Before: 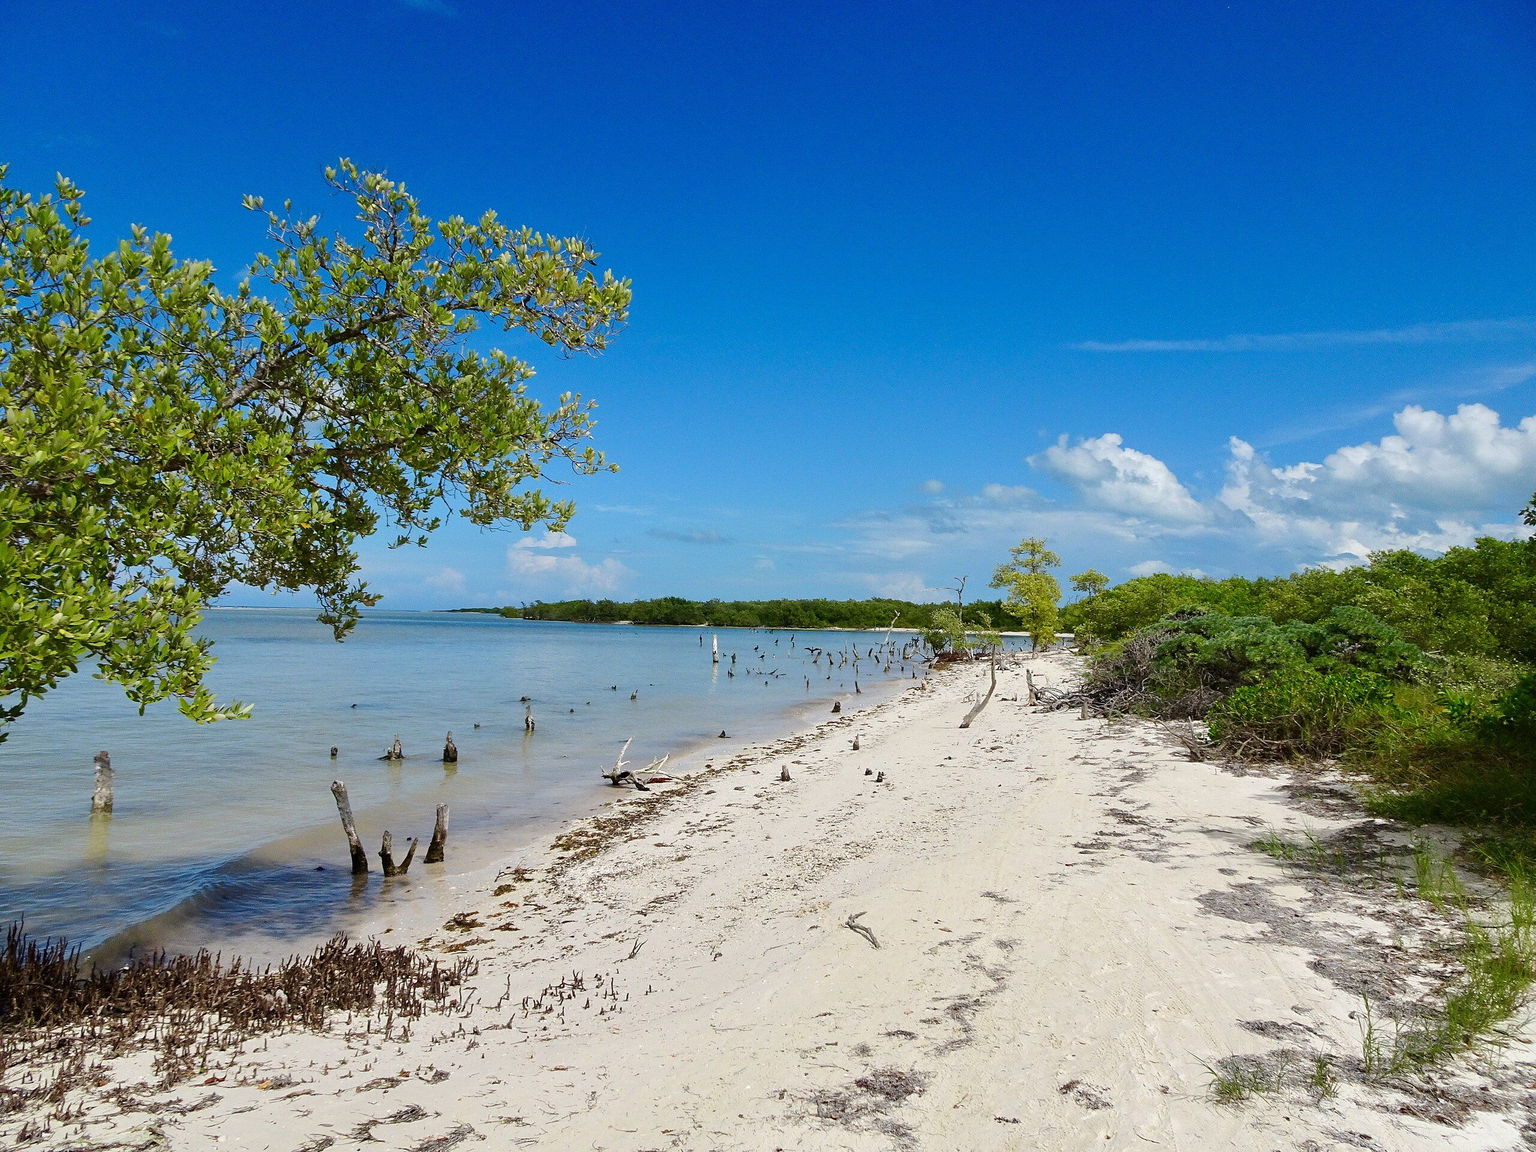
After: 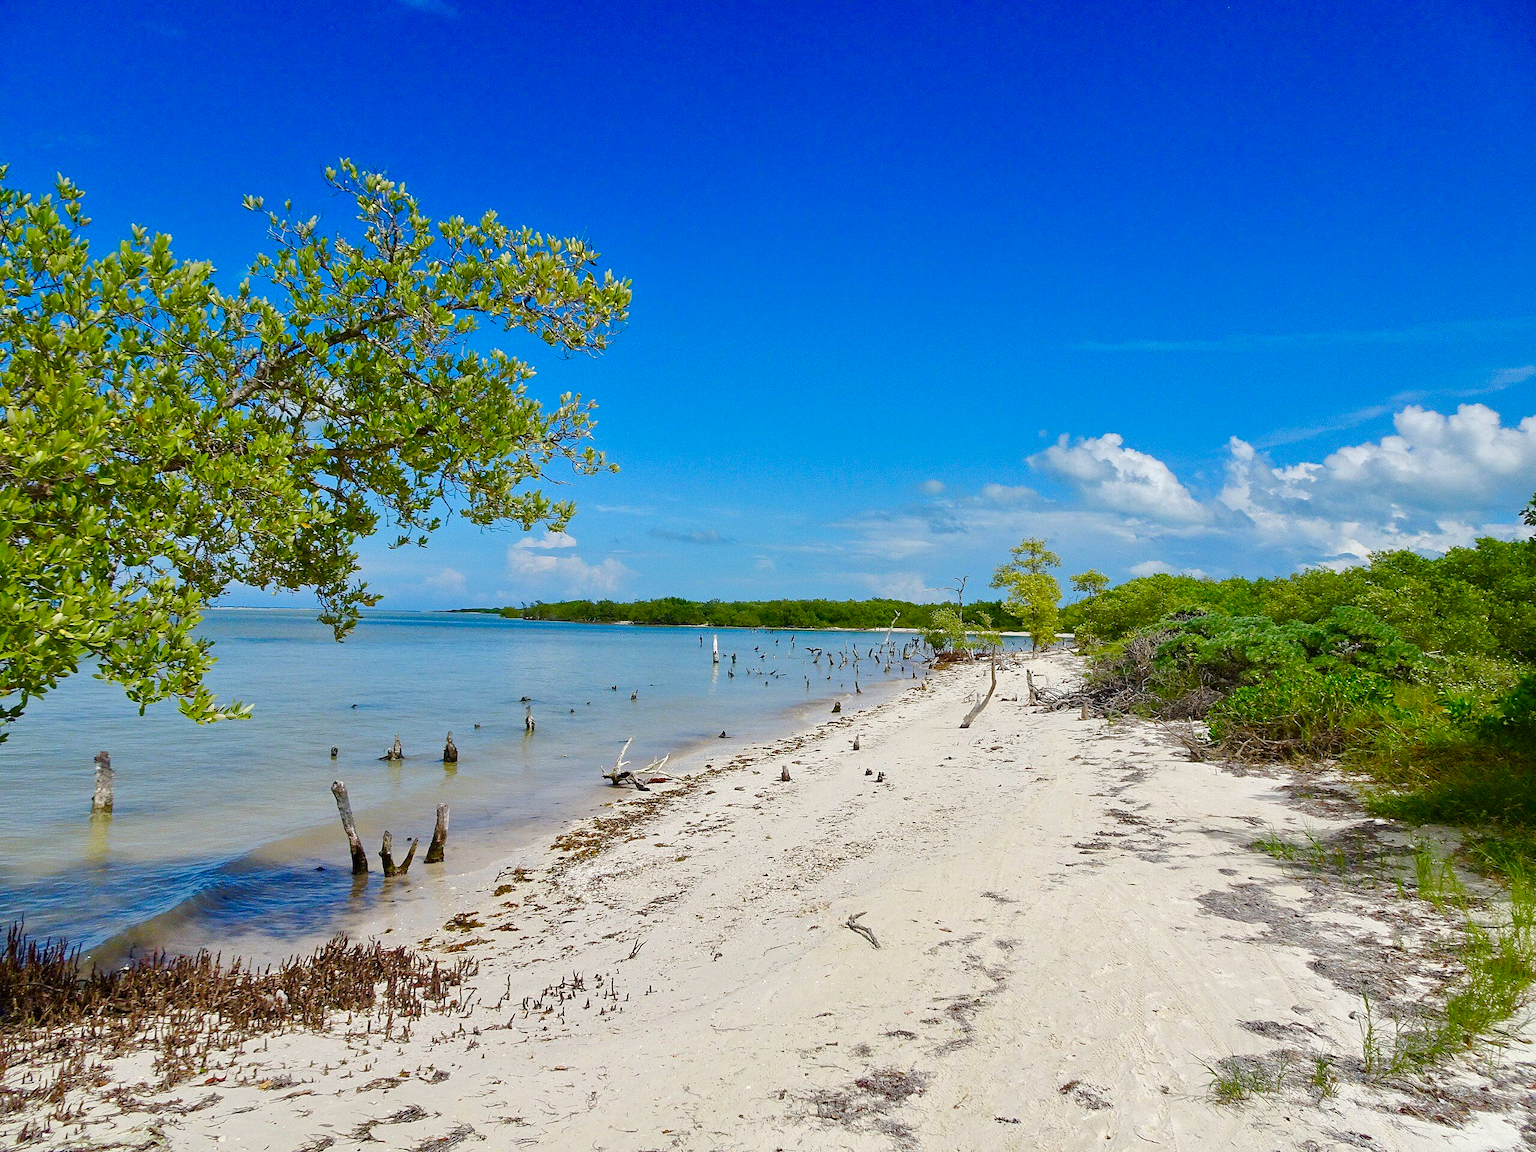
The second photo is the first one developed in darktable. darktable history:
tone equalizer: -8 EV 0.23 EV, -7 EV 0.385 EV, -6 EV 0.415 EV, -5 EV 0.24 EV, -3 EV -0.285 EV, -2 EV -0.423 EV, -1 EV -0.401 EV, +0 EV -0.263 EV, smoothing diameter 2.09%, edges refinement/feathering 15.41, mask exposure compensation -1.57 EV, filter diffusion 5
color balance rgb: shadows lift › chroma 2.034%, shadows lift › hue 250.22°, linear chroma grading › global chroma 8.931%, perceptual saturation grading › global saturation 20%, perceptual saturation grading › highlights -49.984%, perceptual saturation grading › shadows 25.661%, perceptual brilliance grading › global brilliance 12.618%, global vibrance 20%
